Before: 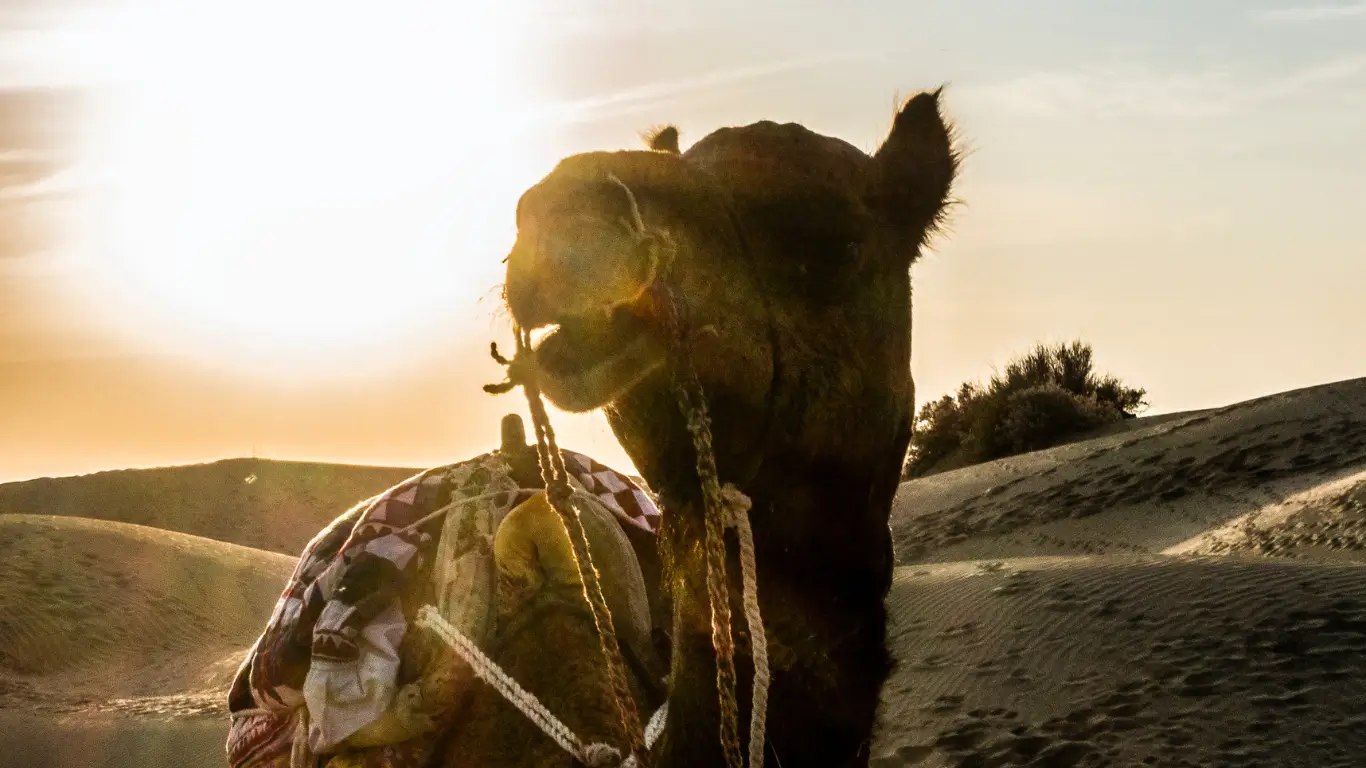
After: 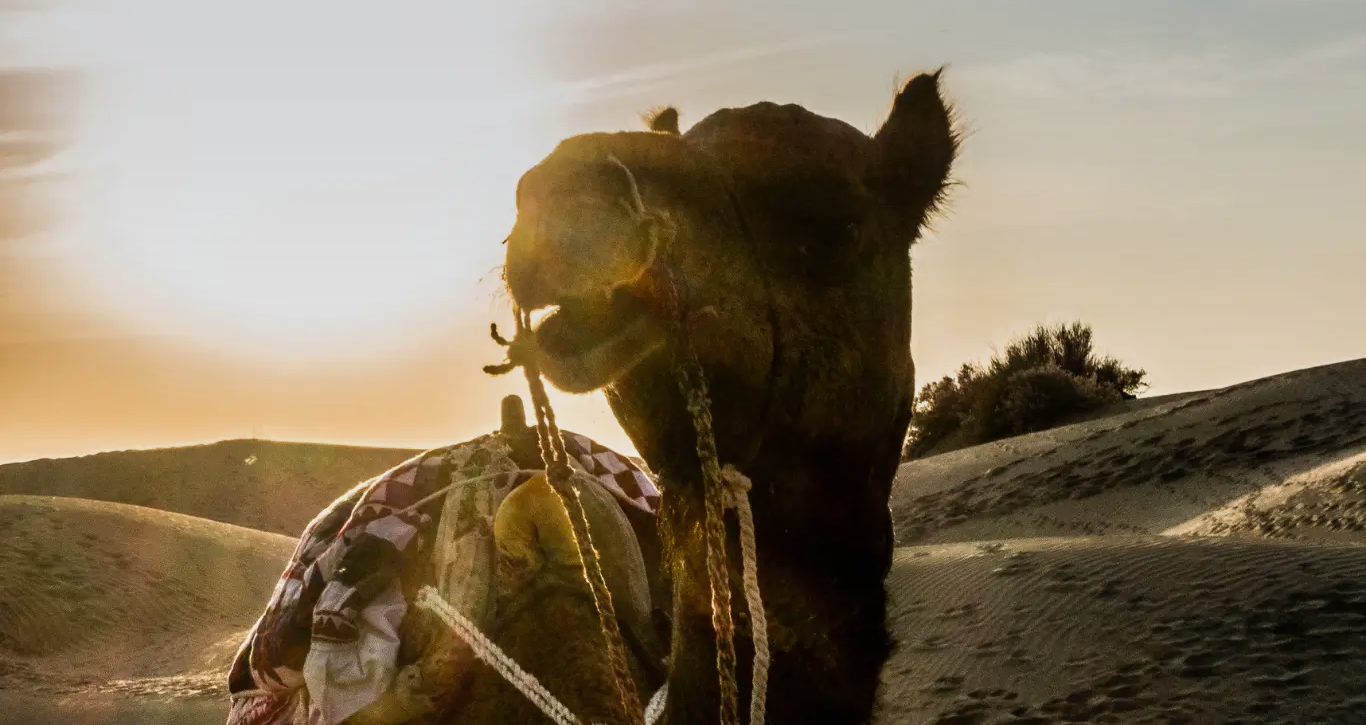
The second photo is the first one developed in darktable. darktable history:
crop and rotate: top 2.479%, bottom 3.018%
graduated density: rotation -0.352°, offset 57.64
